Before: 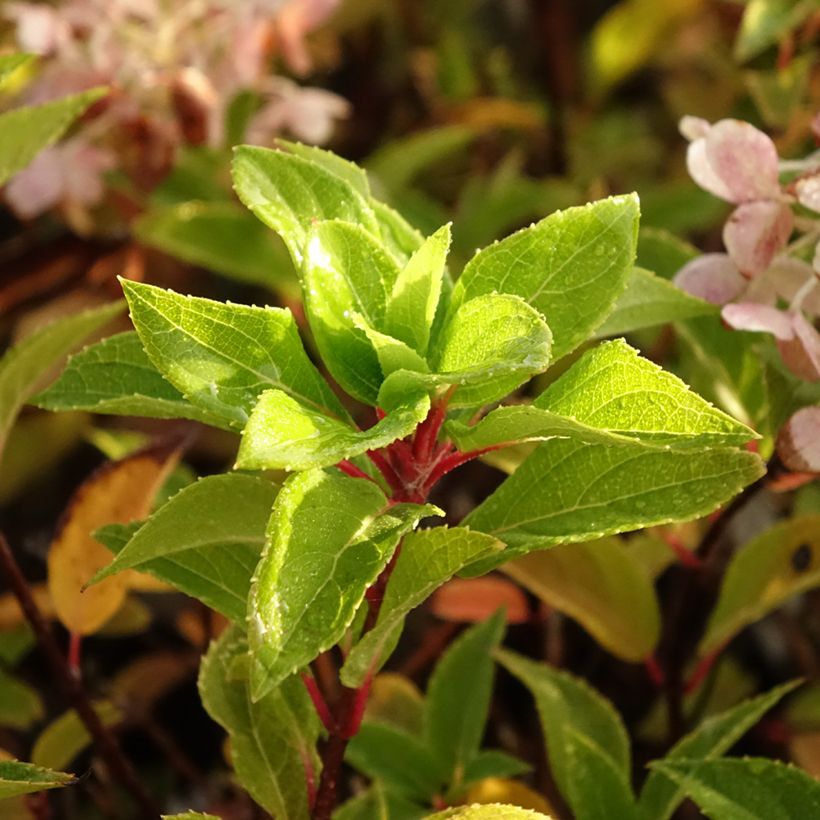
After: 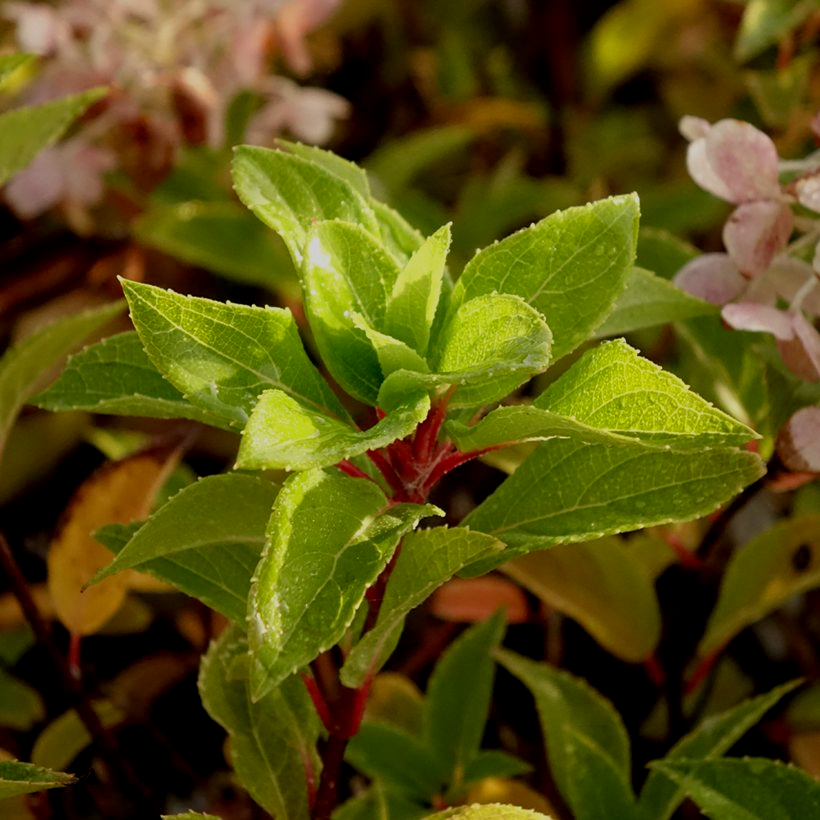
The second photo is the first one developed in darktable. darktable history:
exposure: black level correction 0.009, exposure -0.643 EV, compensate highlight preservation false
